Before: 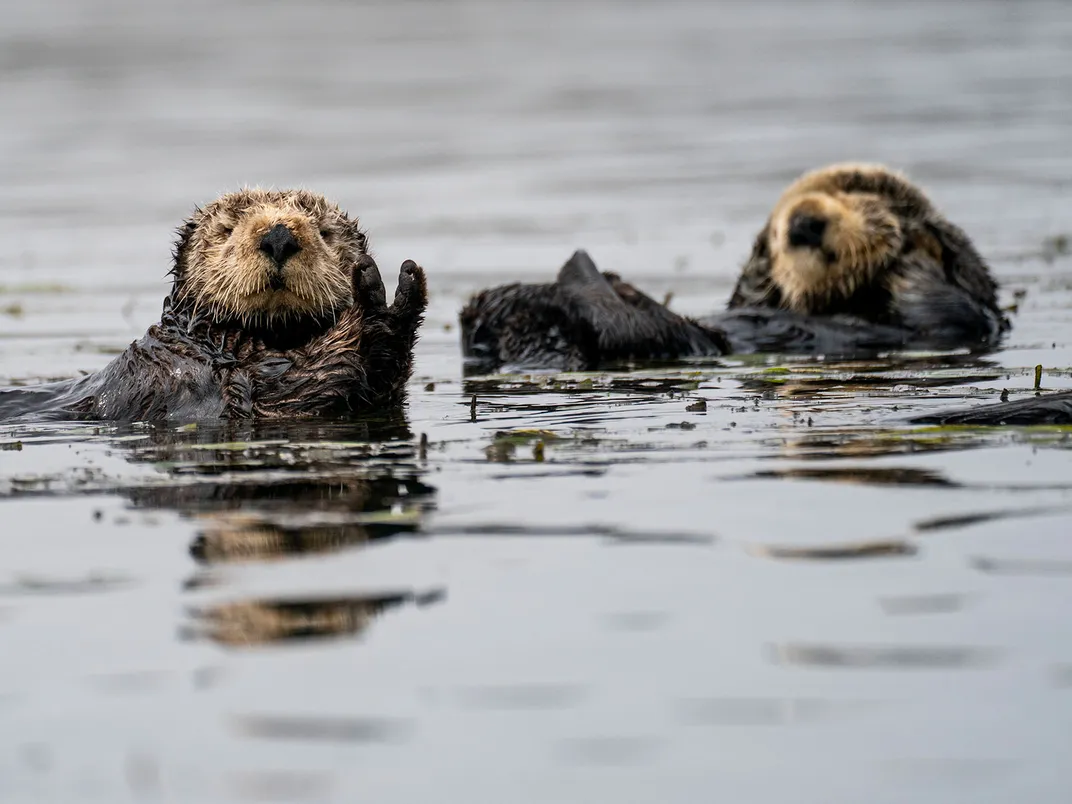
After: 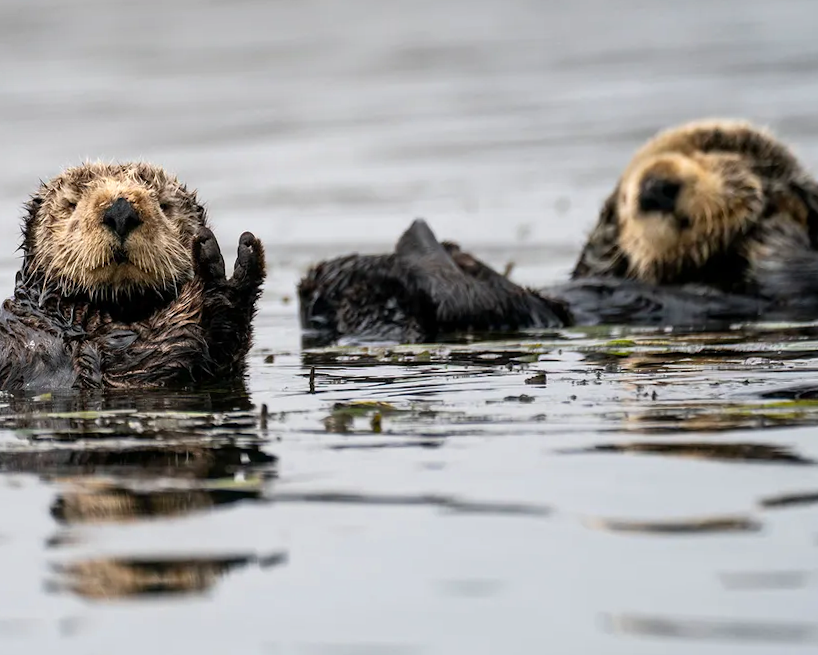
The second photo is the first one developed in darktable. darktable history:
rotate and perspective: rotation 0.062°, lens shift (vertical) 0.115, lens shift (horizontal) -0.133, crop left 0.047, crop right 0.94, crop top 0.061, crop bottom 0.94
crop: left 9.929%, top 3.475%, right 9.188%, bottom 9.529%
exposure: exposure 0.178 EV, compensate exposure bias true, compensate highlight preservation false
